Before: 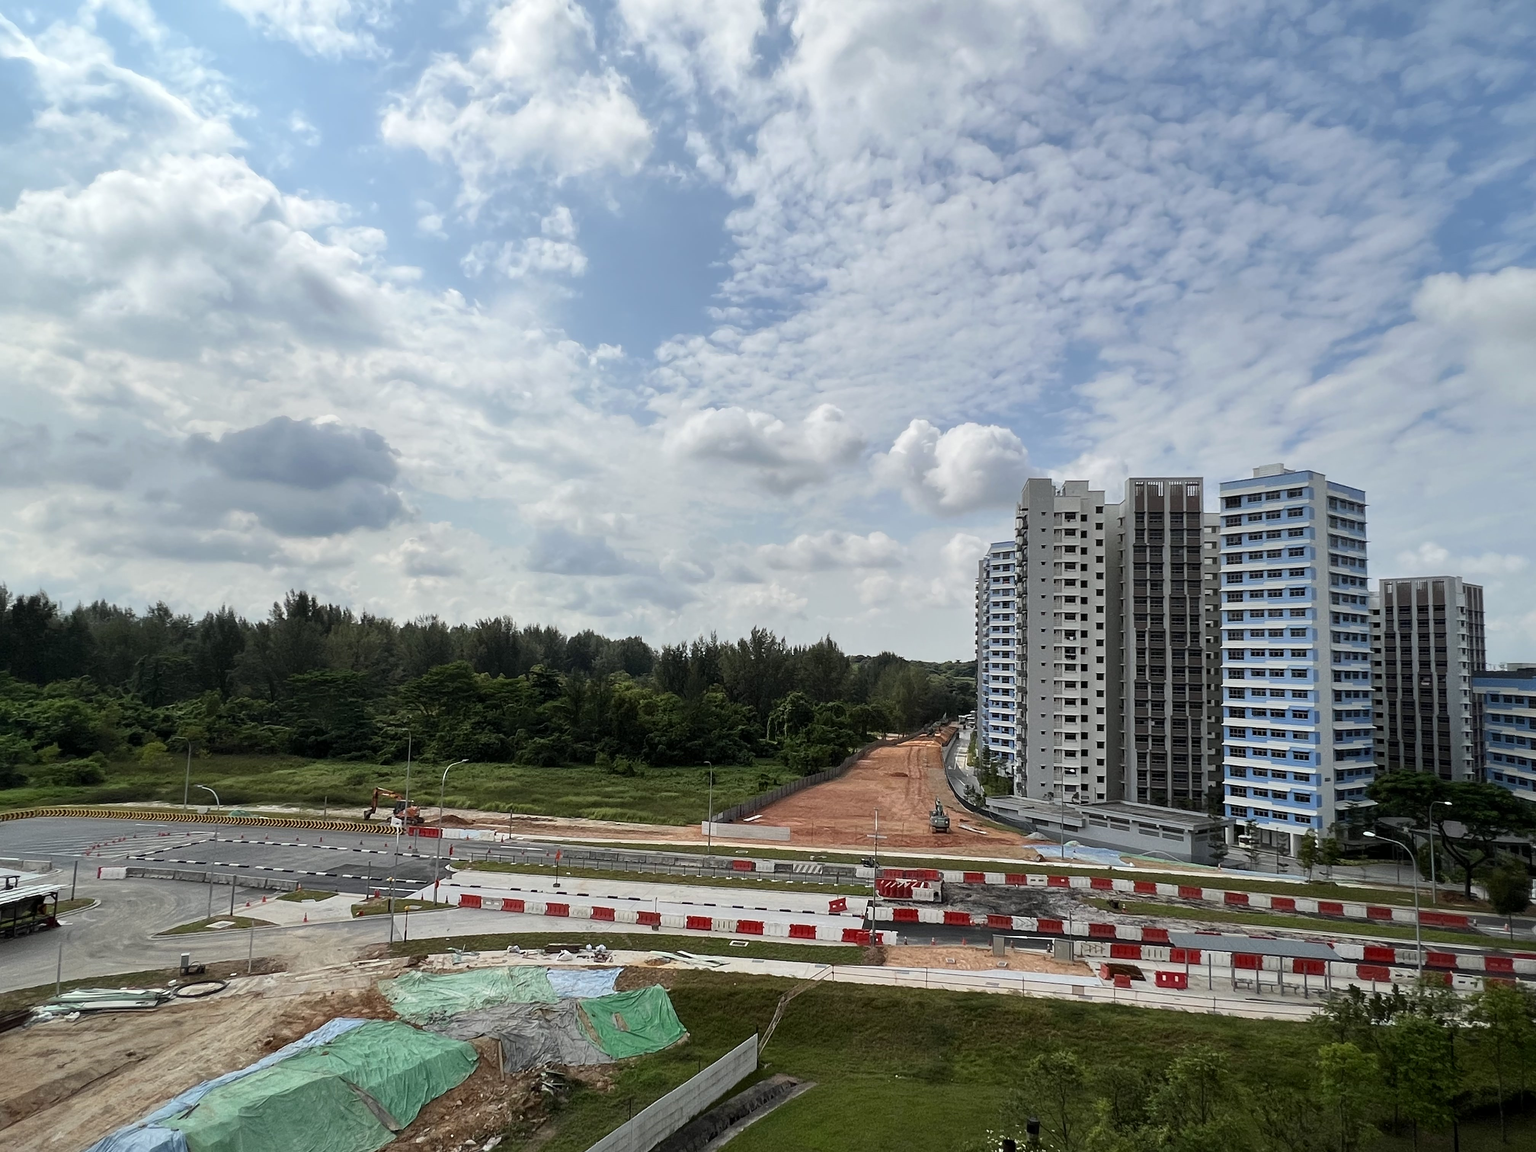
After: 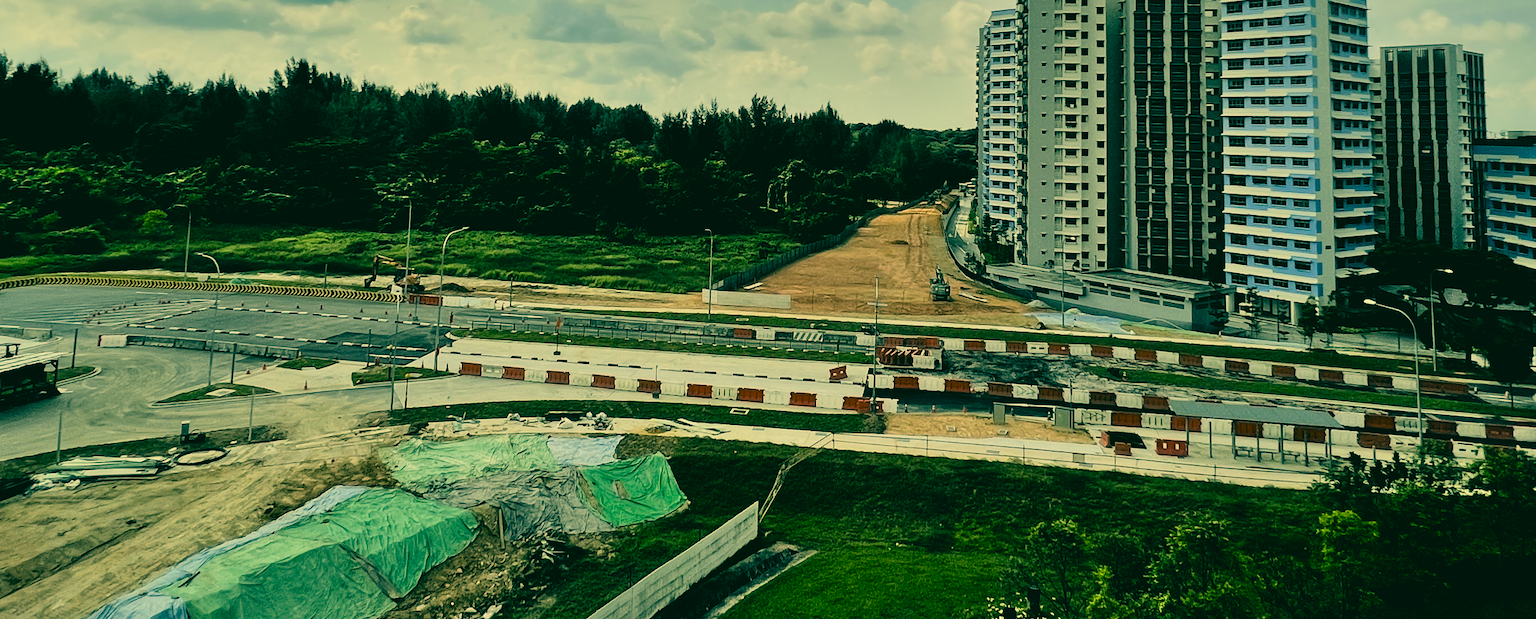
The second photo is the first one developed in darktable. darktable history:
crop and rotate: top 46.237%
color correction: highlights a* 1.83, highlights b* 34.02, shadows a* -36.68, shadows b* -5.48
shadows and highlights: shadows color adjustment 97.66%, soften with gaussian
filmic rgb: black relative exposure -5 EV, hardness 2.88, contrast 1.4
